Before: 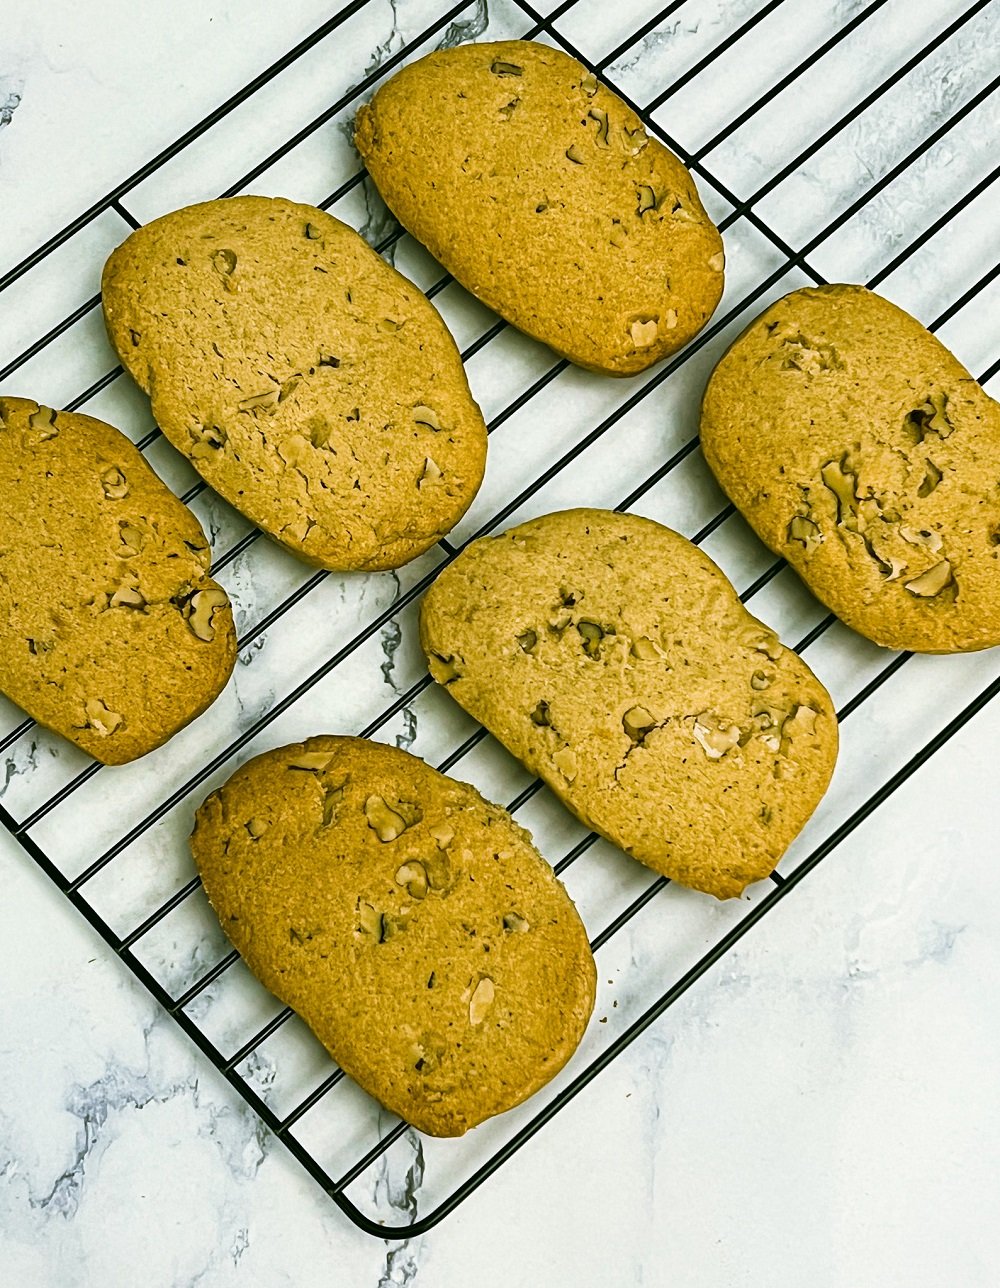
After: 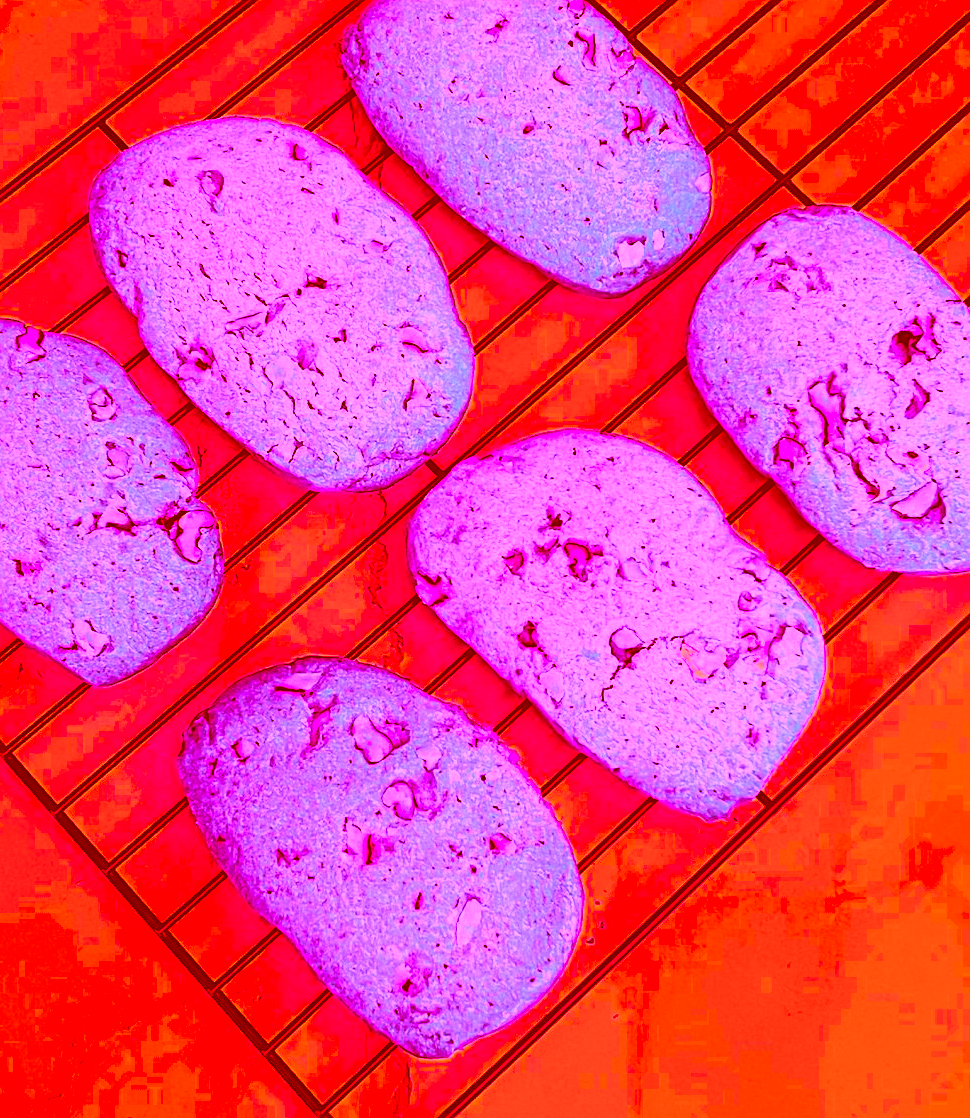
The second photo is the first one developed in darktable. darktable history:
base curve: curves: ch0 [(0, 0) (0.989, 0.992)]
exposure: compensate highlight preservation false
crop: left 1.383%, top 6.134%, right 1.525%, bottom 7.044%
sharpen: radius 1.814, amount 0.415, threshold 1.338
color correction: highlights a* -39.4, highlights b* -39.88, shadows a* -39.82, shadows b* -39.92, saturation -2.96
contrast brightness saturation: contrast 0.198, brightness 0.16, saturation 0.23
